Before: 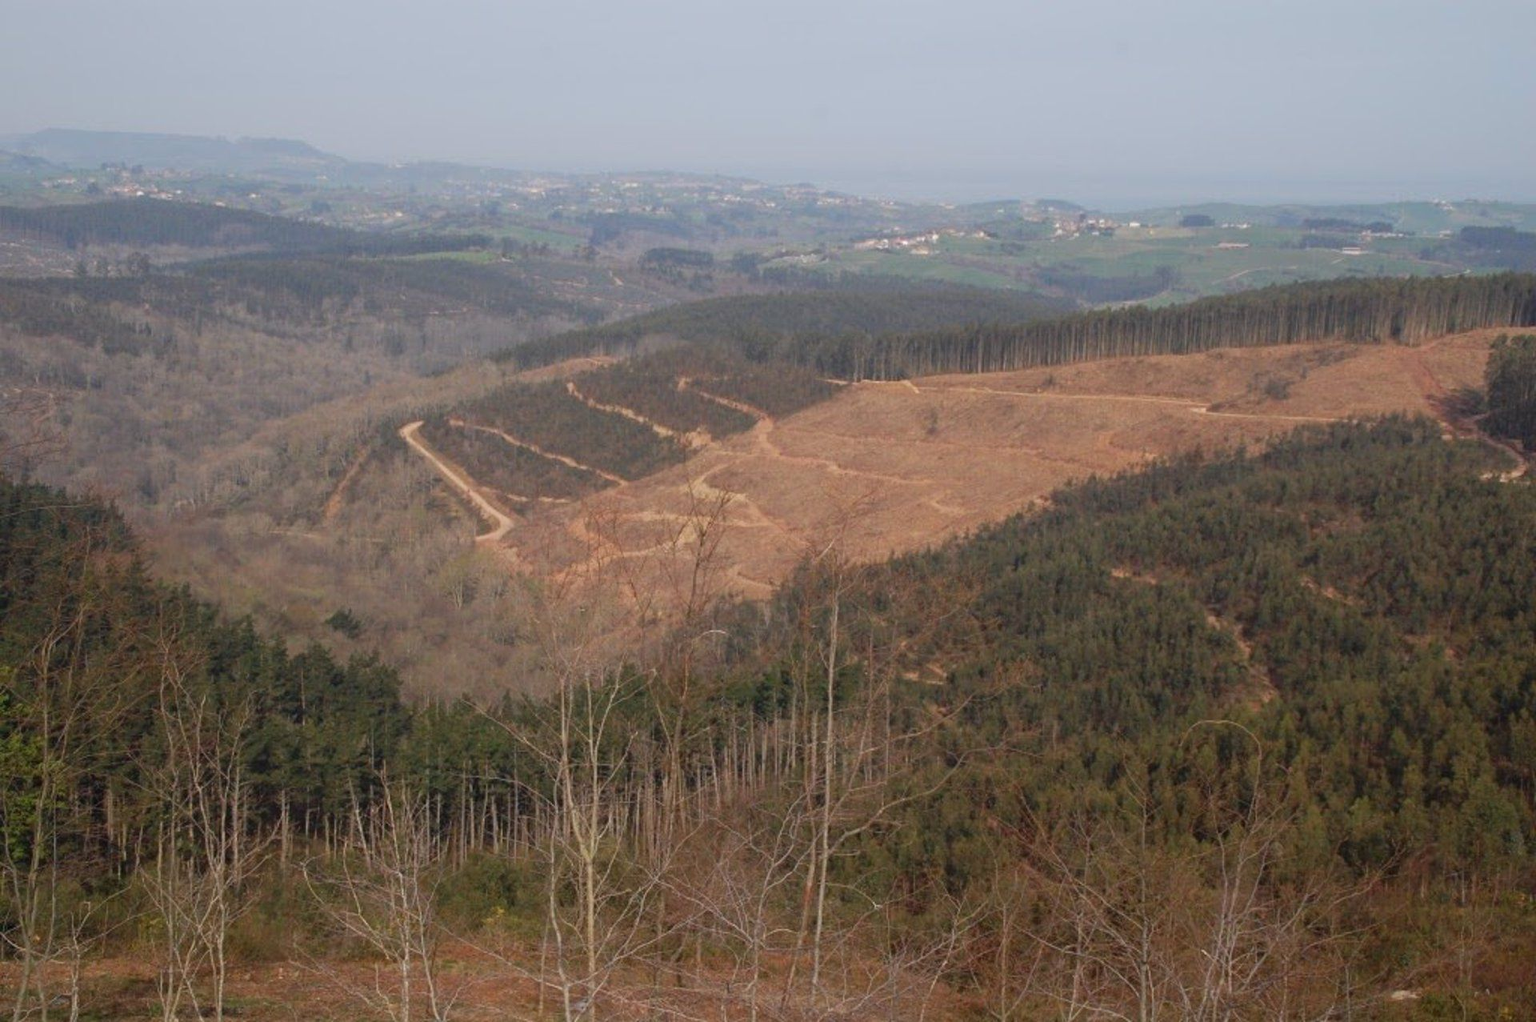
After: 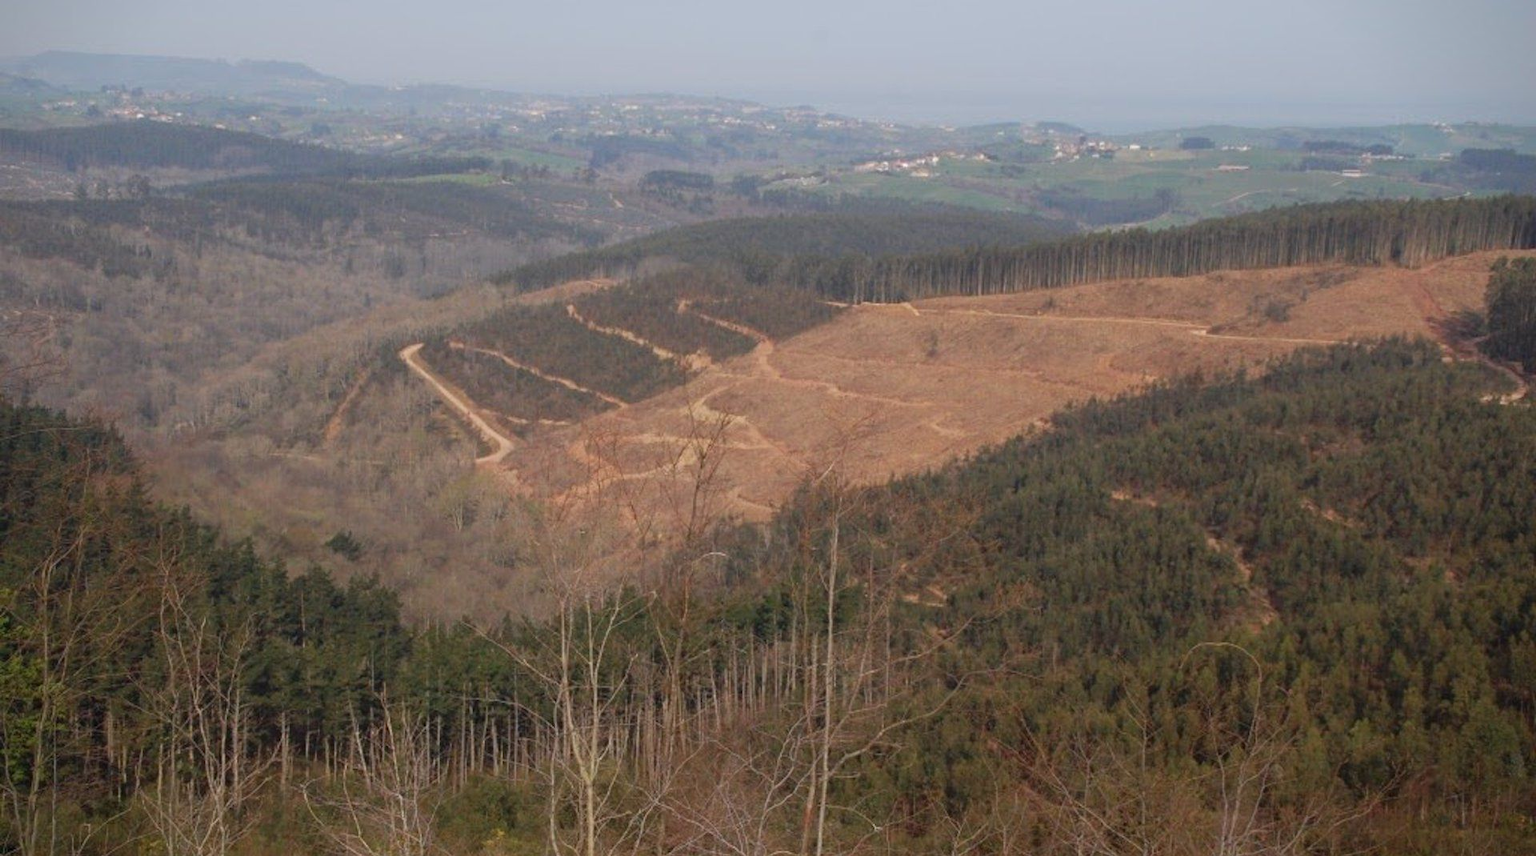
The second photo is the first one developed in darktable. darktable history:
crop: top 7.625%, bottom 8.027%
vignetting: fall-off start 97.23%, saturation -0.024, center (-0.033, -0.042), width/height ratio 1.179, unbound false
